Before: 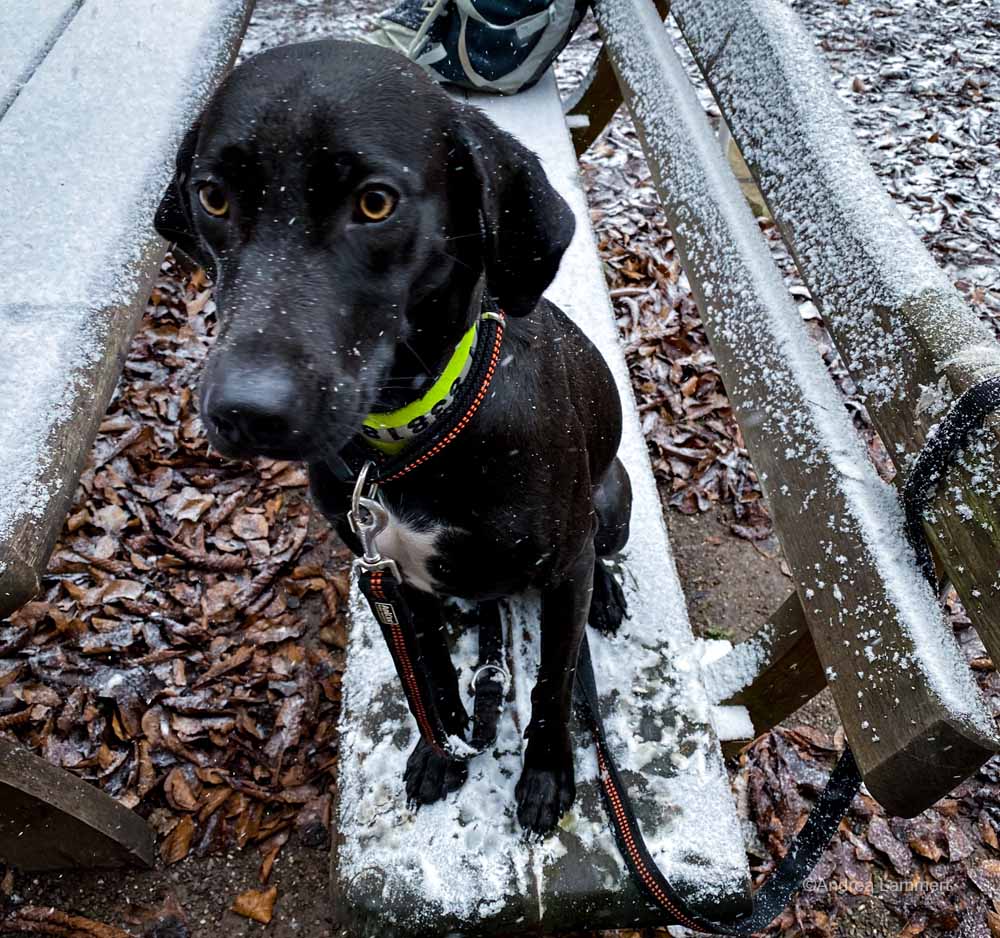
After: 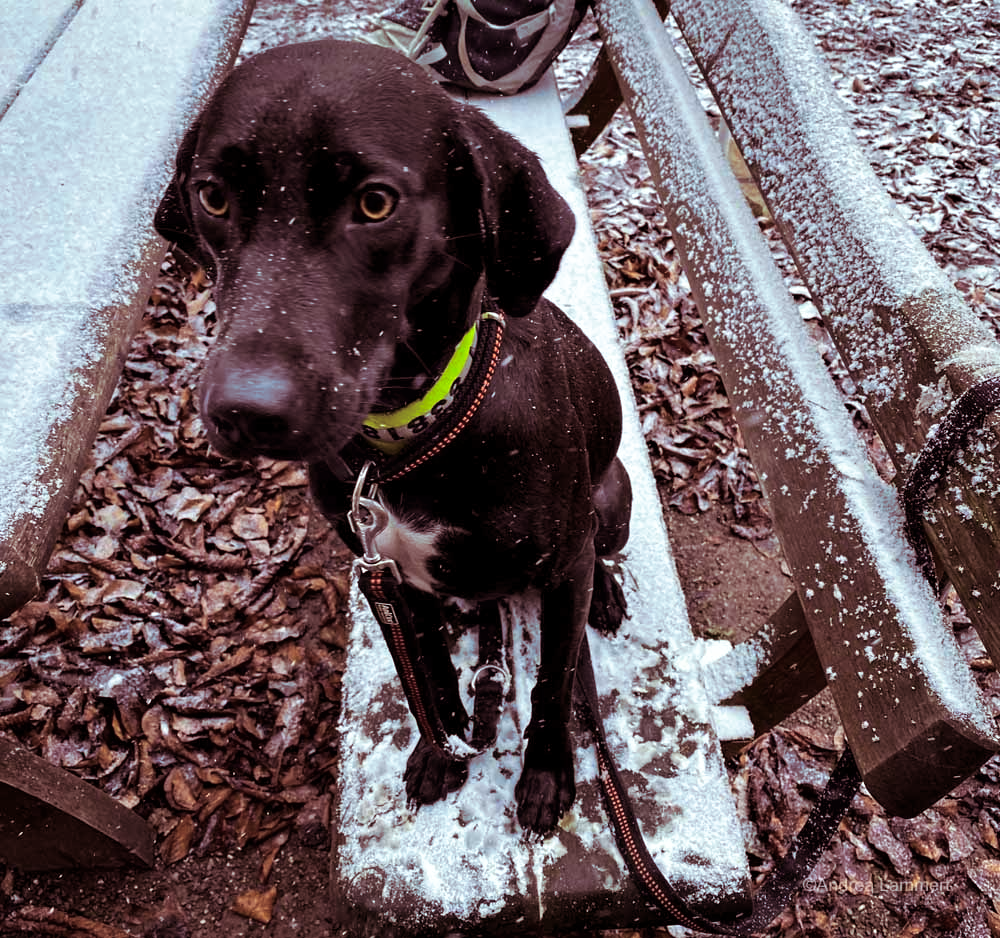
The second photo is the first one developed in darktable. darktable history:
split-toning: highlights › hue 180°
contrast brightness saturation: saturation 0.13
